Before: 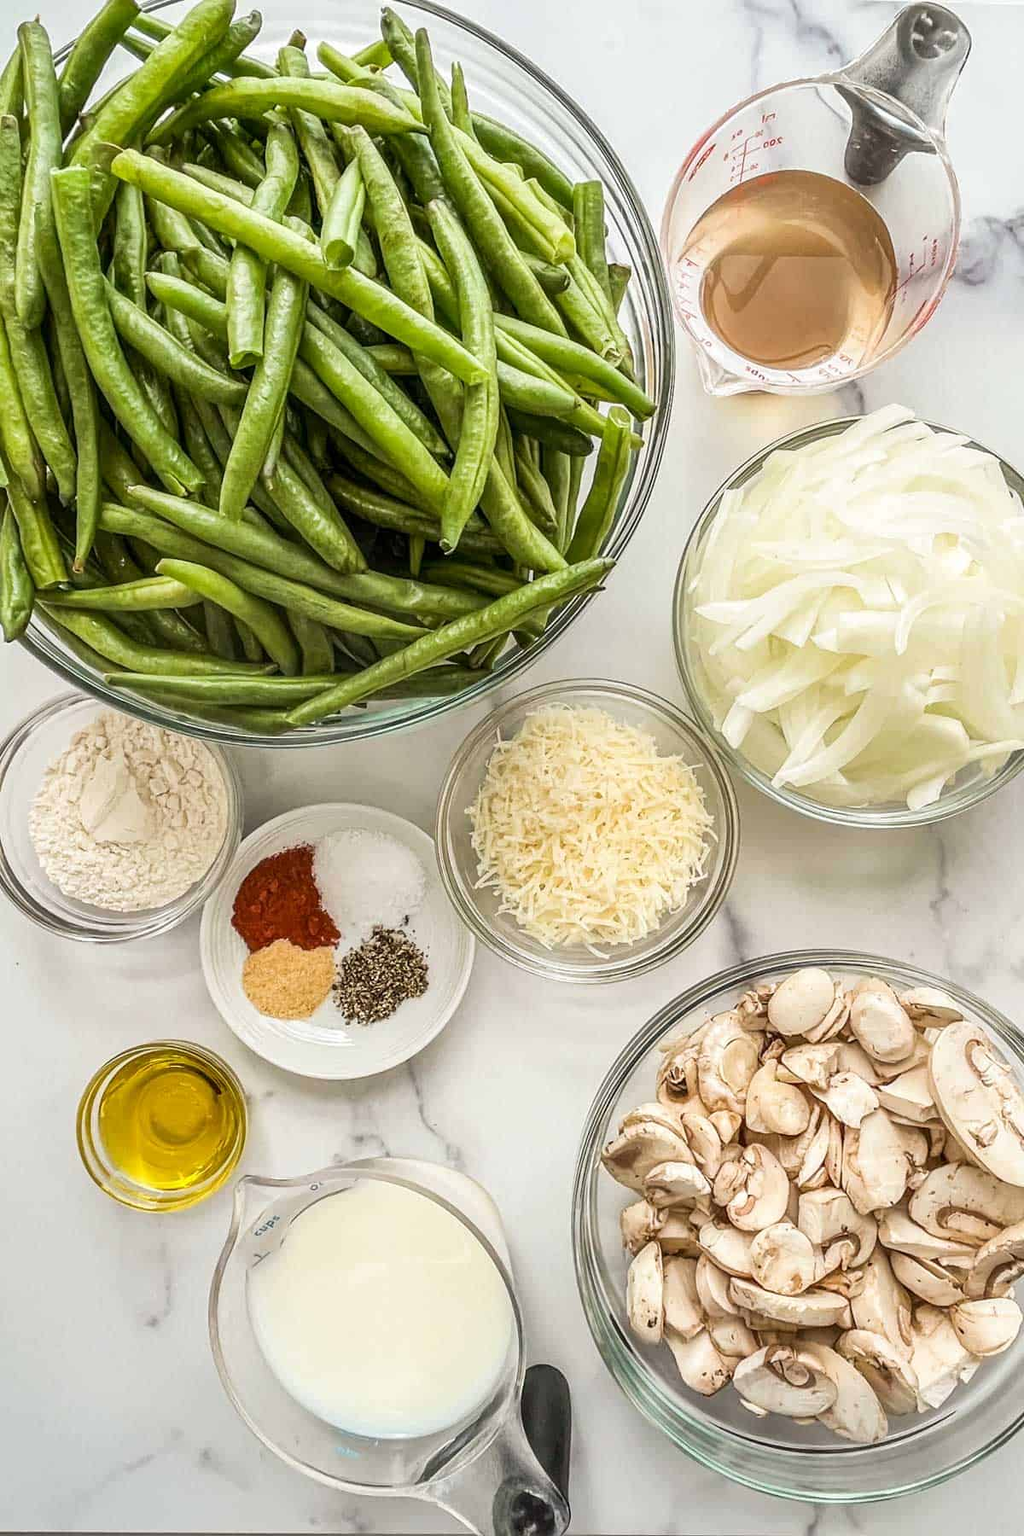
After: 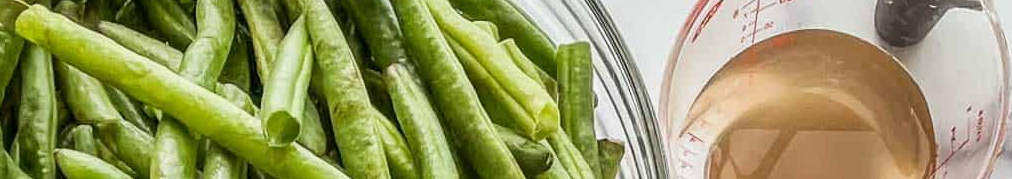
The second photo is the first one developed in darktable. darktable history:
crop and rotate: left 9.644%, top 9.491%, right 6.021%, bottom 80.509%
exposure: exposure -0.151 EV, compensate highlight preservation false
